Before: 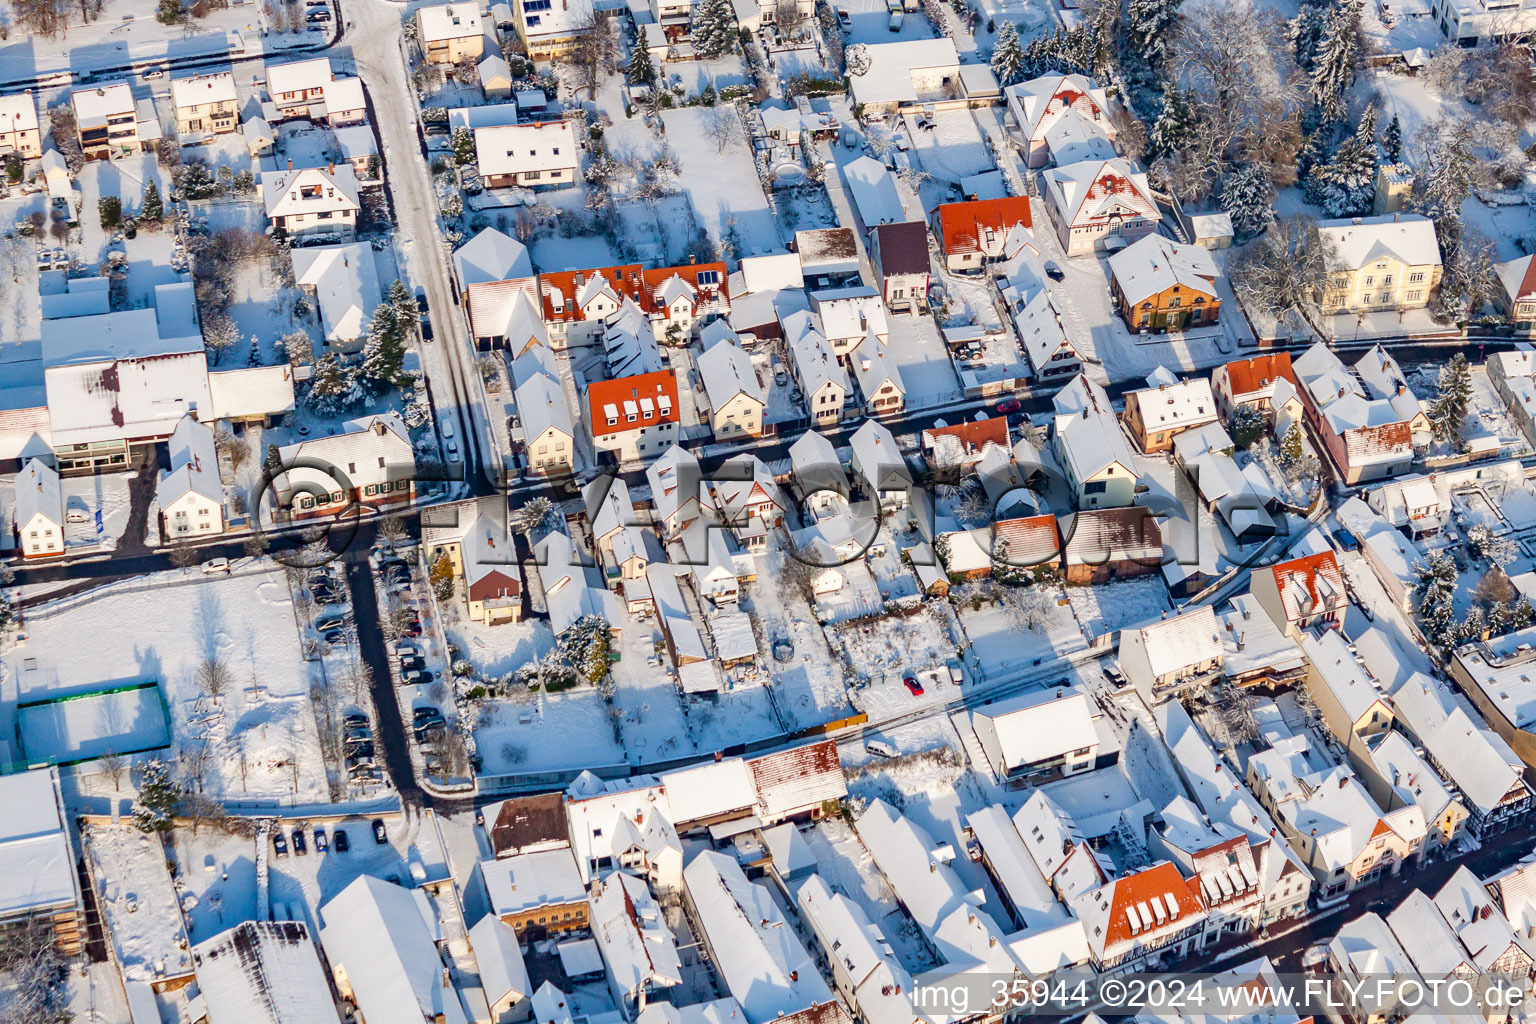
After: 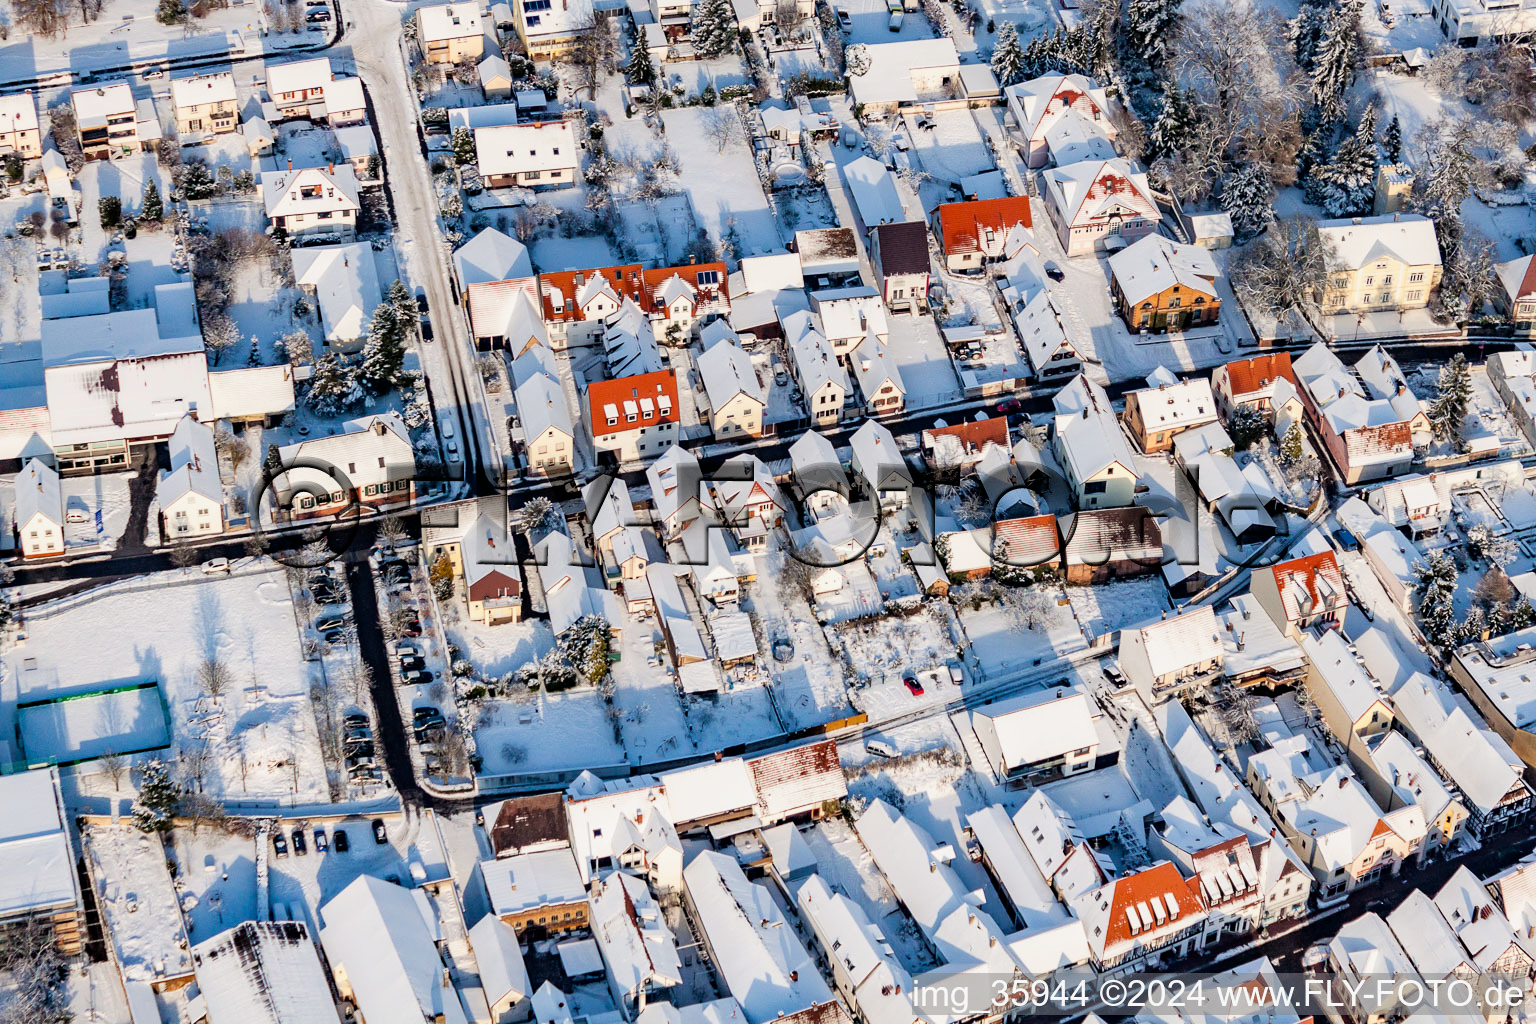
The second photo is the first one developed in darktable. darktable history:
filmic rgb: black relative exposure -4.94 EV, white relative exposure 2.84 EV, threshold 2.96 EV, hardness 3.72, enable highlight reconstruction true
